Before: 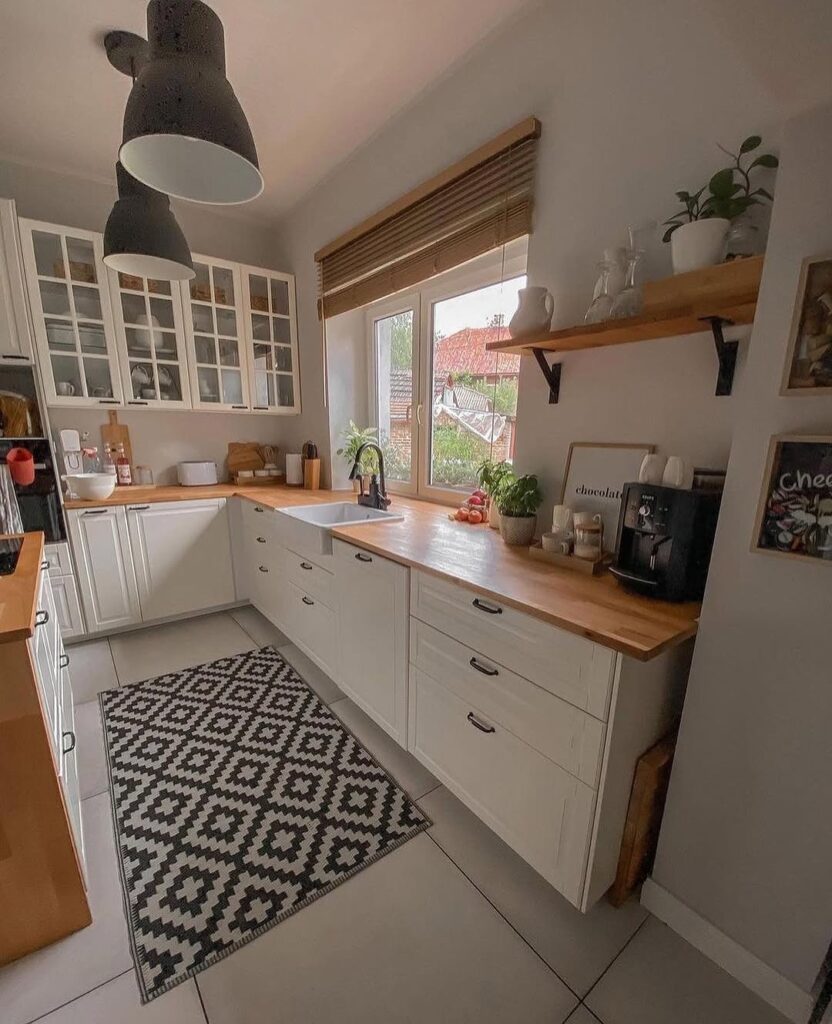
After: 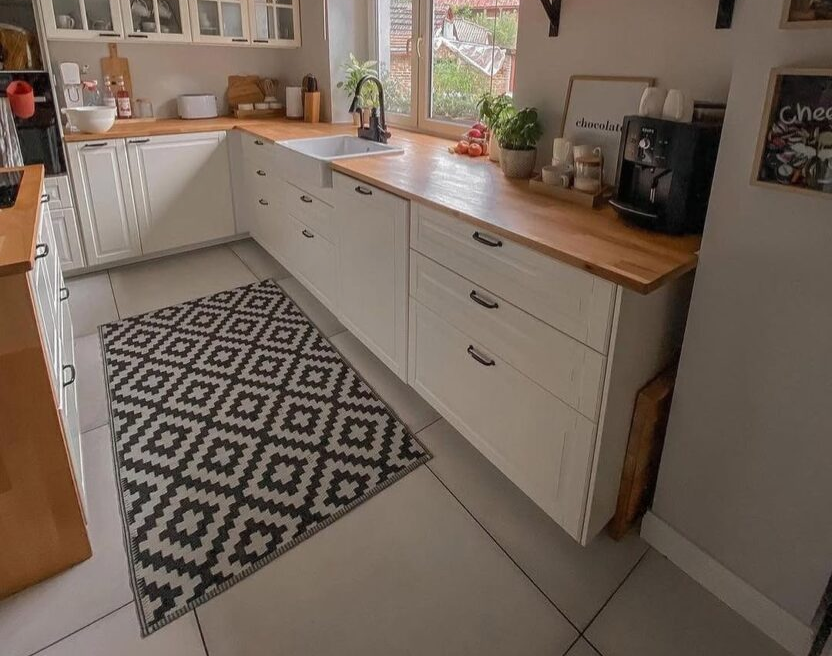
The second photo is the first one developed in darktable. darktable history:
crop and rotate: top 35.875%
tone equalizer: mask exposure compensation -0.487 EV
